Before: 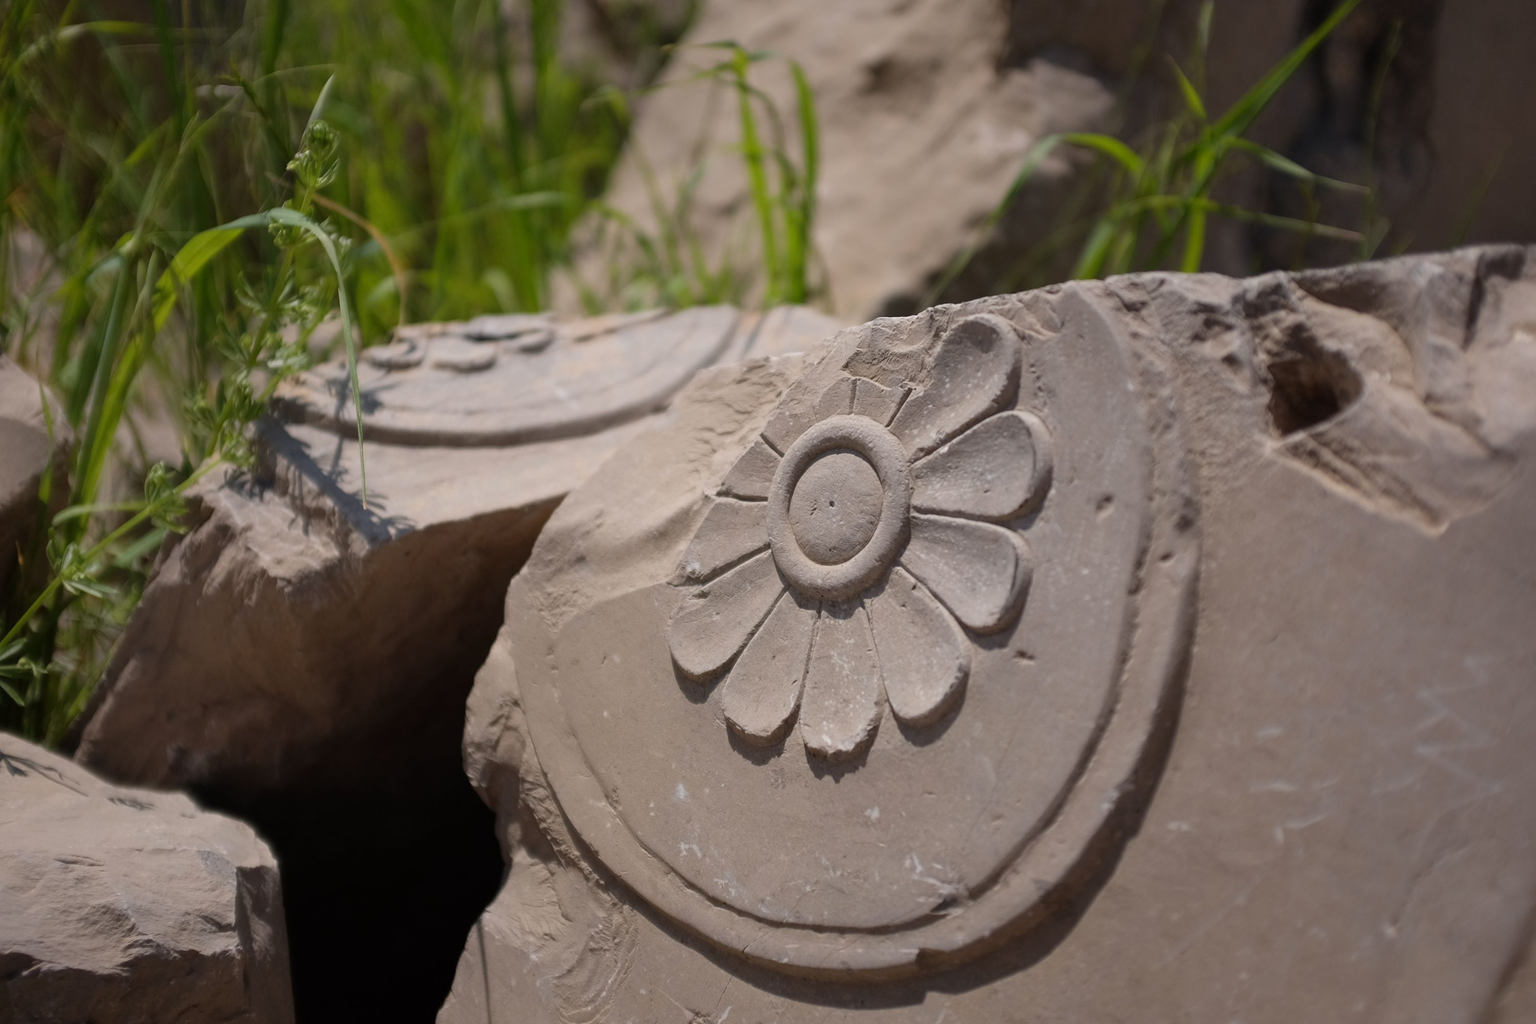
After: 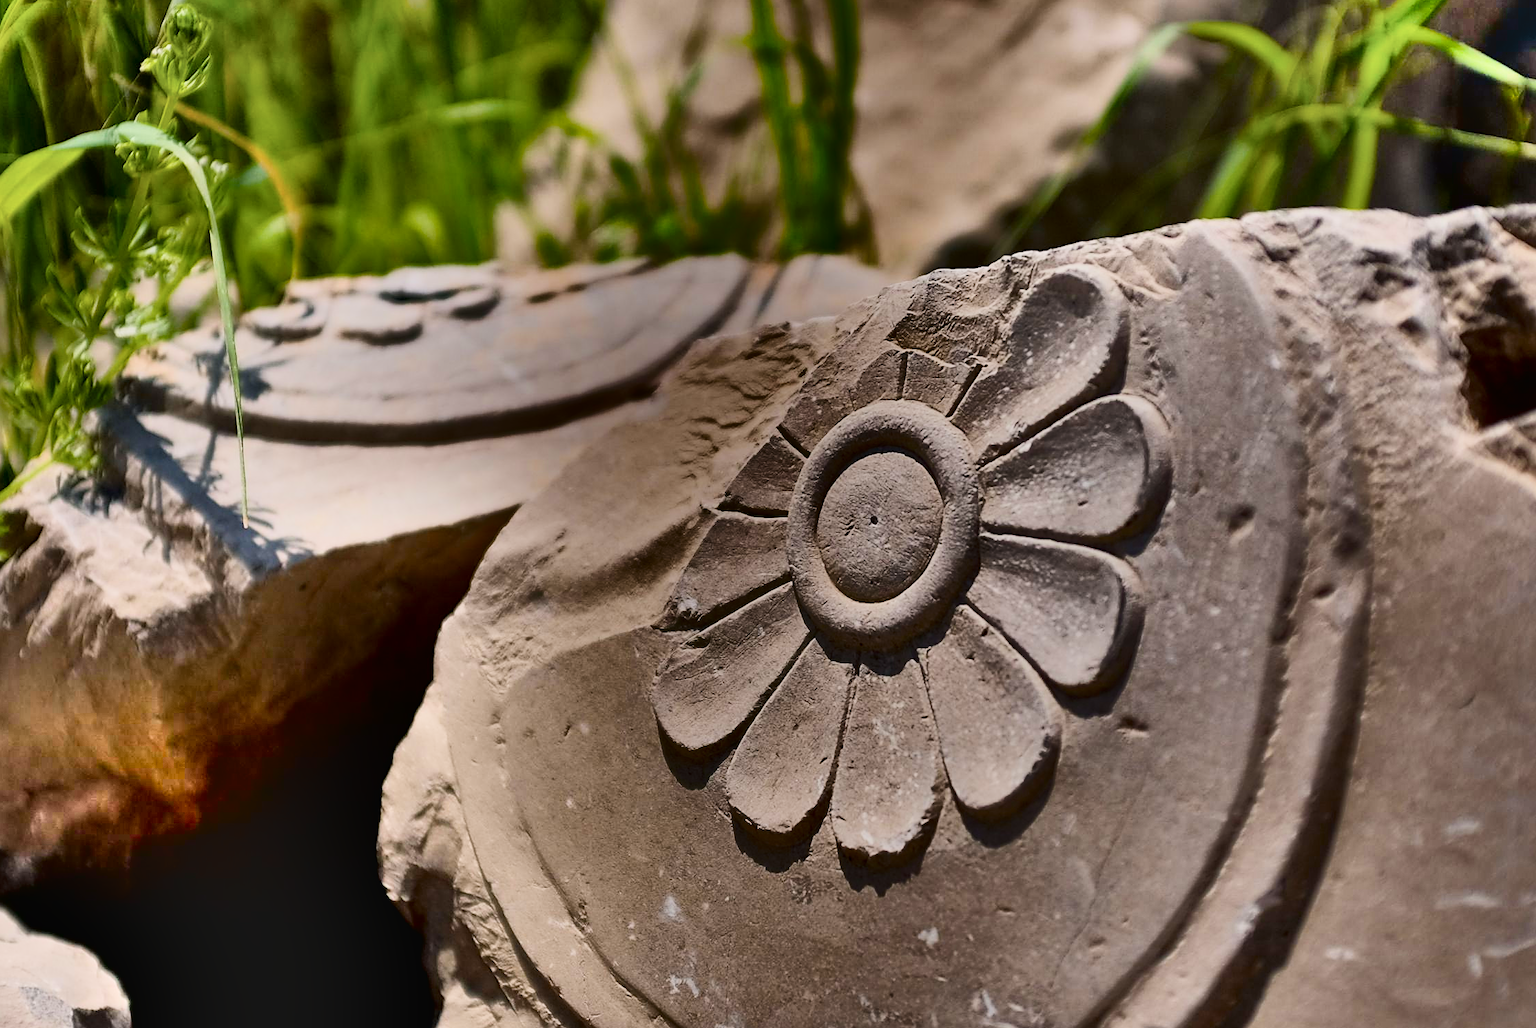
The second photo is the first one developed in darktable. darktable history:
exposure: black level correction 0.001, exposure 0.016 EV, compensate exposure bias true, compensate highlight preservation false
filmic rgb: black relative exposure -7.65 EV, white relative exposure 4.56 EV, hardness 3.61, contrast 1.06, iterations of high-quality reconstruction 0
color balance rgb: shadows lift › chroma 2.012%, shadows lift › hue 215.87°, perceptual saturation grading › global saturation 34.945%, perceptual saturation grading › highlights -29.951%, perceptual saturation grading › shadows 35.741%, perceptual brilliance grading › global brilliance 25.306%, global vibrance 14.942%
crop and rotate: left 11.876%, top 11.456%, right 13.768%, bottom 13.88%
sharpen: on, module defaults
color correction: highlights a* -0.253, highlights b* -0.094
tone curve: curves: ch0 [(0.016, 0.011) (0.084, 0.026) (0.469, 0.508) (0.721, 0.862) (1, 1)], color space Lab, independent channels, preserve colors none
shadows and highlights: radius 123.93, shadows 98.33, white point adjustment -2.91, highlights -98.61, soften with gaussian
